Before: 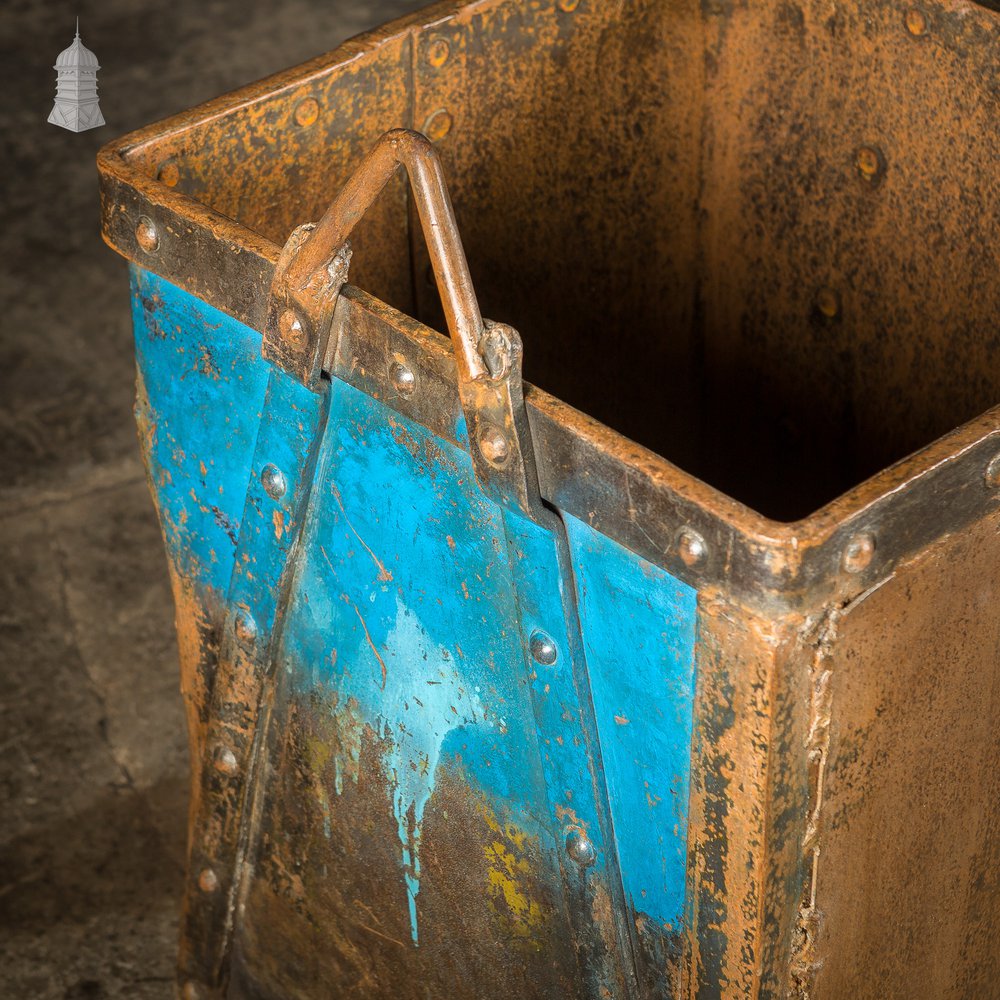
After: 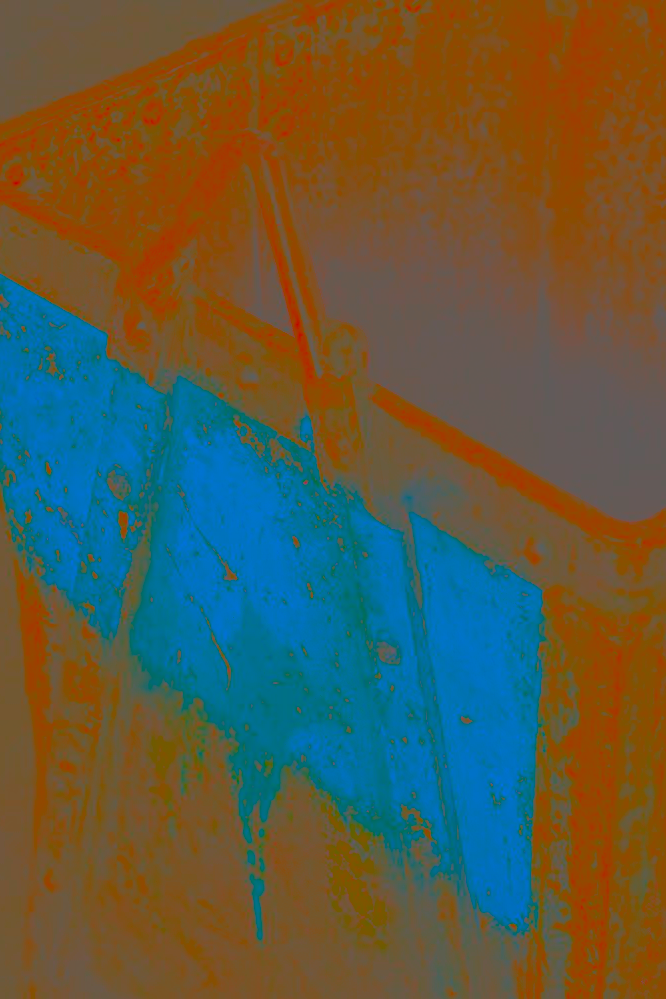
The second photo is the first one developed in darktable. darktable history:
crop and rotate: left 15.546%, right 17.787%
contrast brightness saturation: contrast -0.99, brightness -0.17, saturation 0.75
